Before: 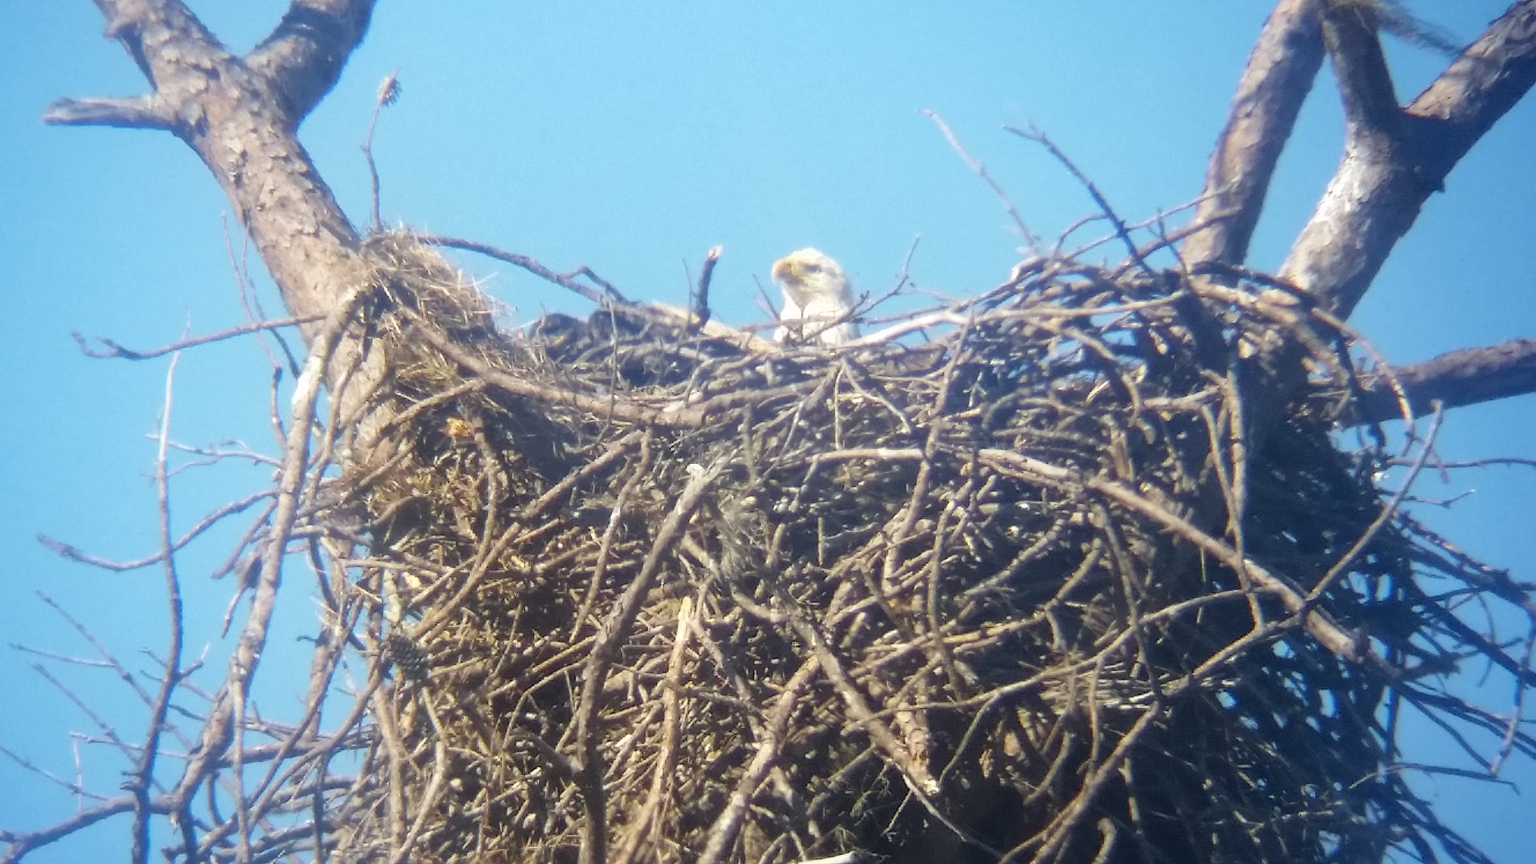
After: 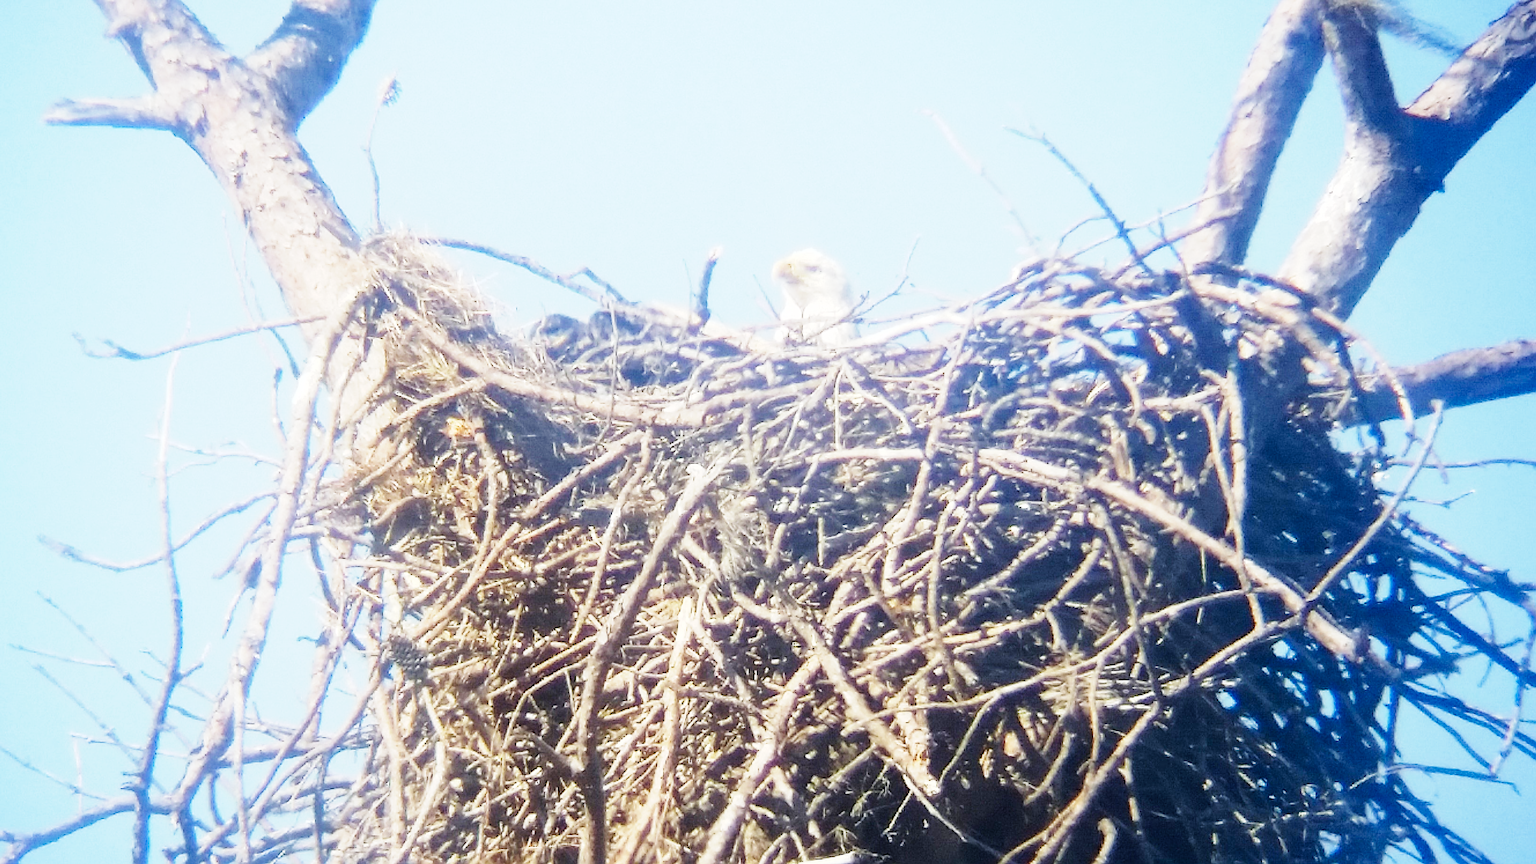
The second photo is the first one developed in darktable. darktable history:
sharpen: on, module defaults
base curve: curves: ch0 [(0, 0) (0, 0.001) (0.001, 0.001) (0.004, 0.002) (0.007, 0.004) (0.015, 0.013) (0.033, 0.045) (0.052, 0.096) (0.075, 0.17) (0.099, 0.241) (0.163, 0.42) (0.219, 0.55) (0.259, 0.616) (0.327, 0.722) (0.365, 0.765) (0.522, 0.873) (0.547, 0.881) (0.689, 0.919) (0.826, 0.952) (1, 1)], preserve colors none
